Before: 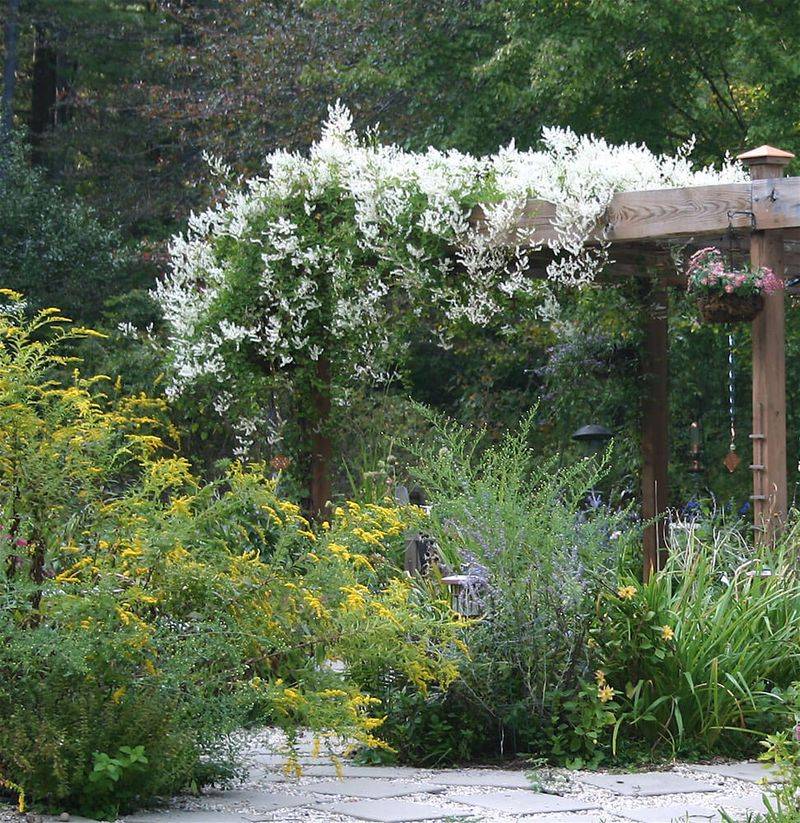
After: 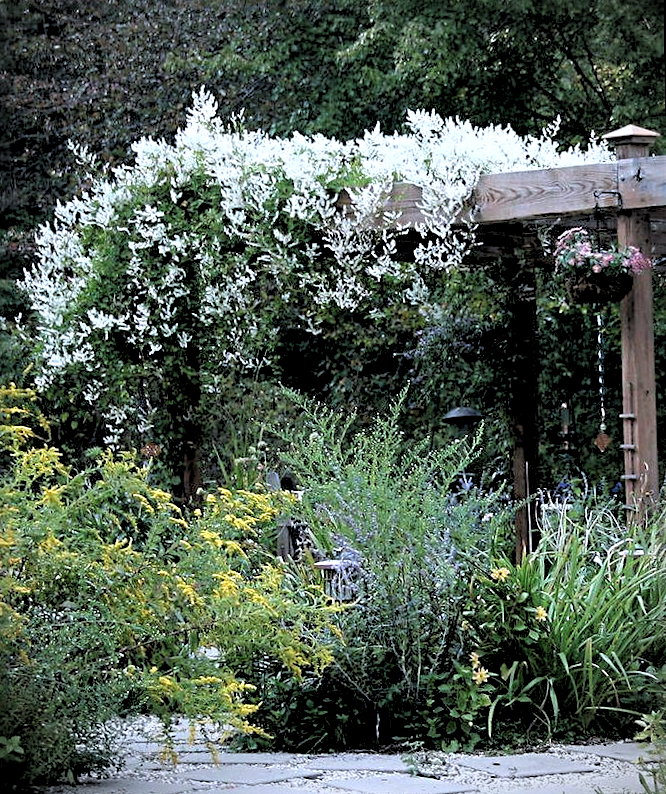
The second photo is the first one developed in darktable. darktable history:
color correction: highlights a* -0.772, highlights b* -8.92
rotate and perspective: rotation -1°, crop left 0.011, crop right 0.989, crop top 0.025, crop bottom 0.975
white balance: red 0.98, blue 1.034
sharpen: radius 4
vignetting: on, module defaults
rgb levels: levels [[0.029, 0.461, 0.922], [0, 0.5, 1], [0, 0.5, 1]]
crop: left 16.145%
